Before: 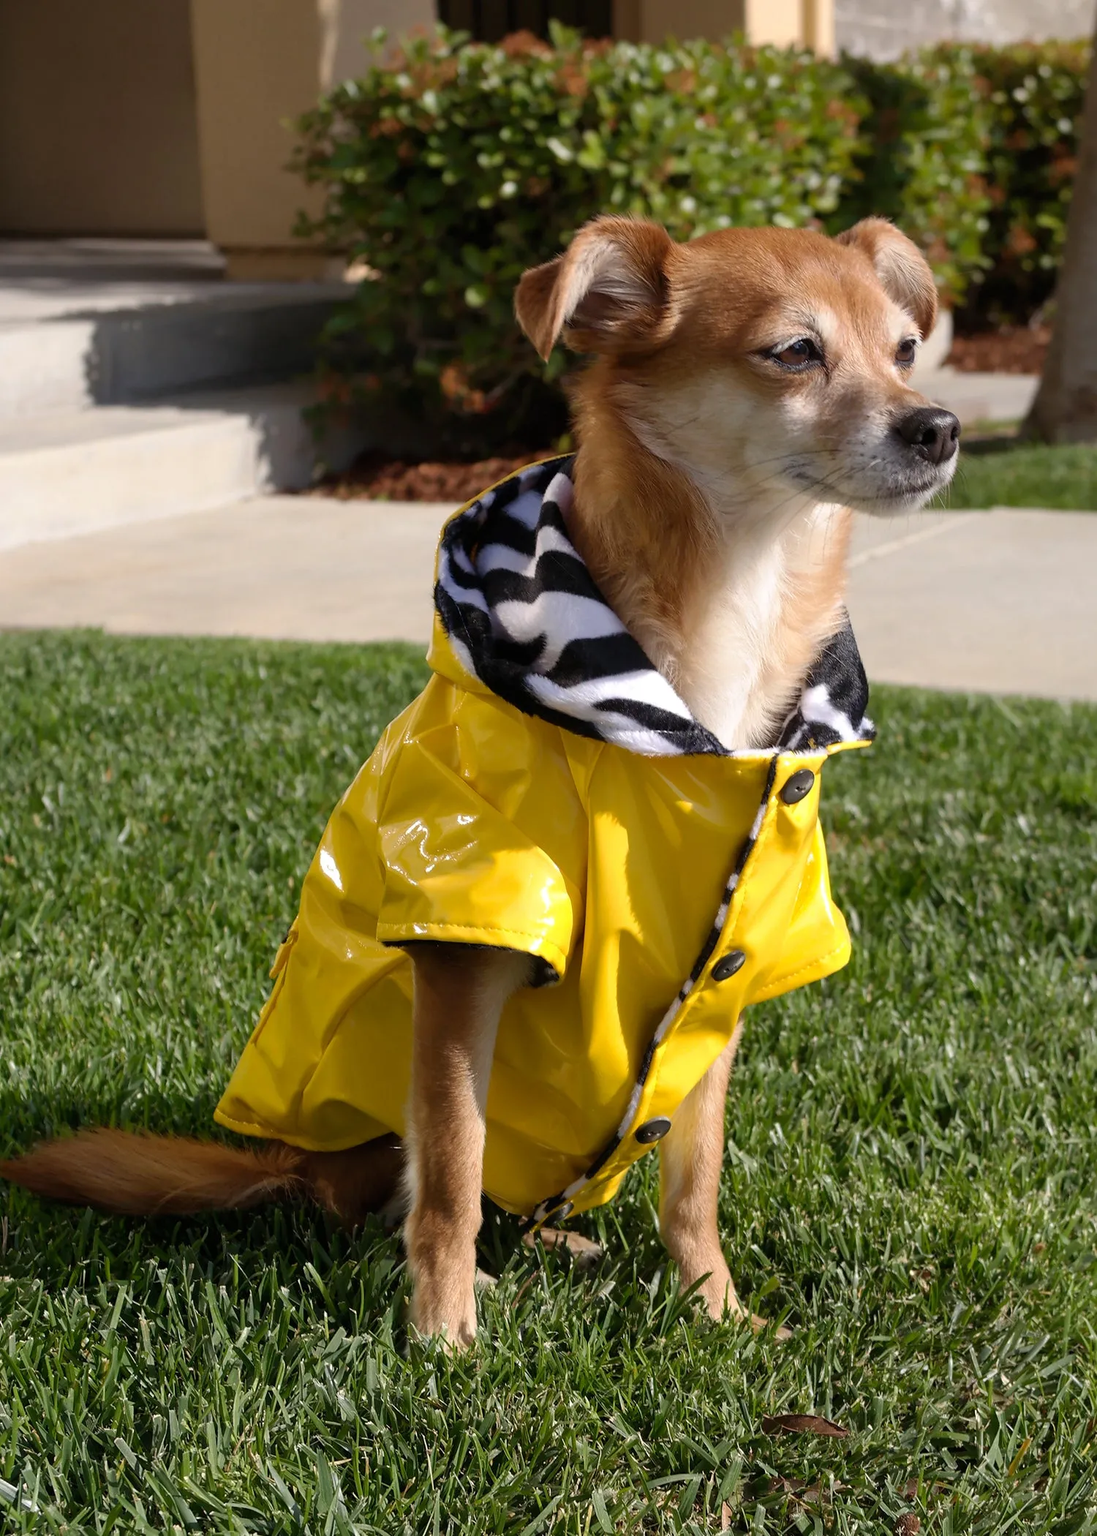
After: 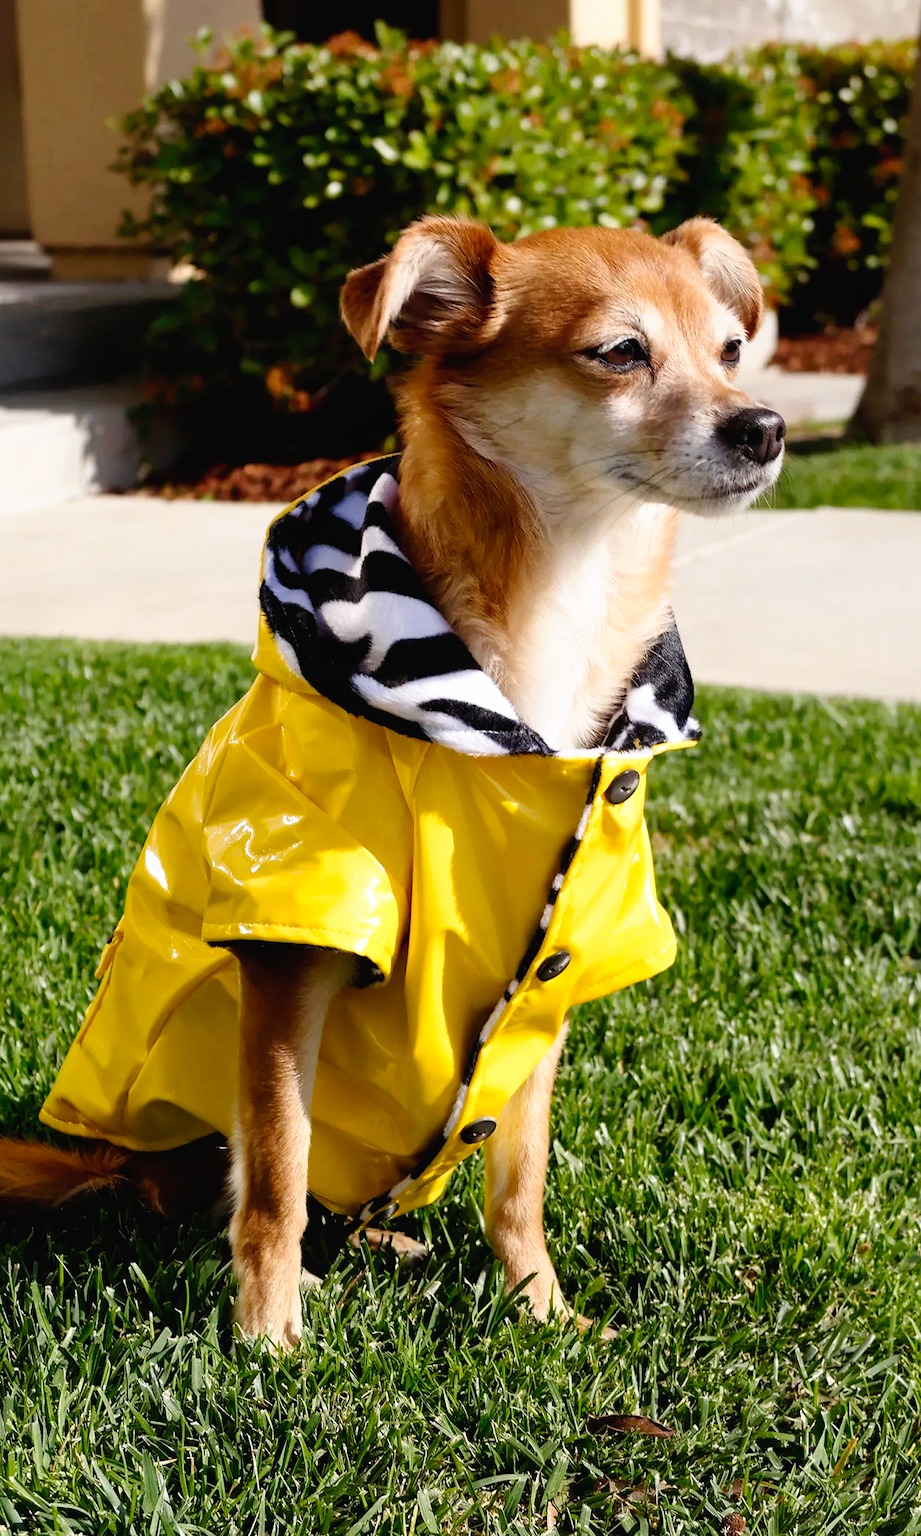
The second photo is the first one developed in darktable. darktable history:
crop: left 15.94%
tone curve: curves: ch0 [(0, 0.016) (0.11, 0.039) (0.259, 0.235) (0.383, 0.437) (0.499, 0.597) (0.733, 0.867) (0.843, 0.948) (1, 1)], preserve colors none
exposure: exposure -0.043 EV, compensate highlight preservation false
